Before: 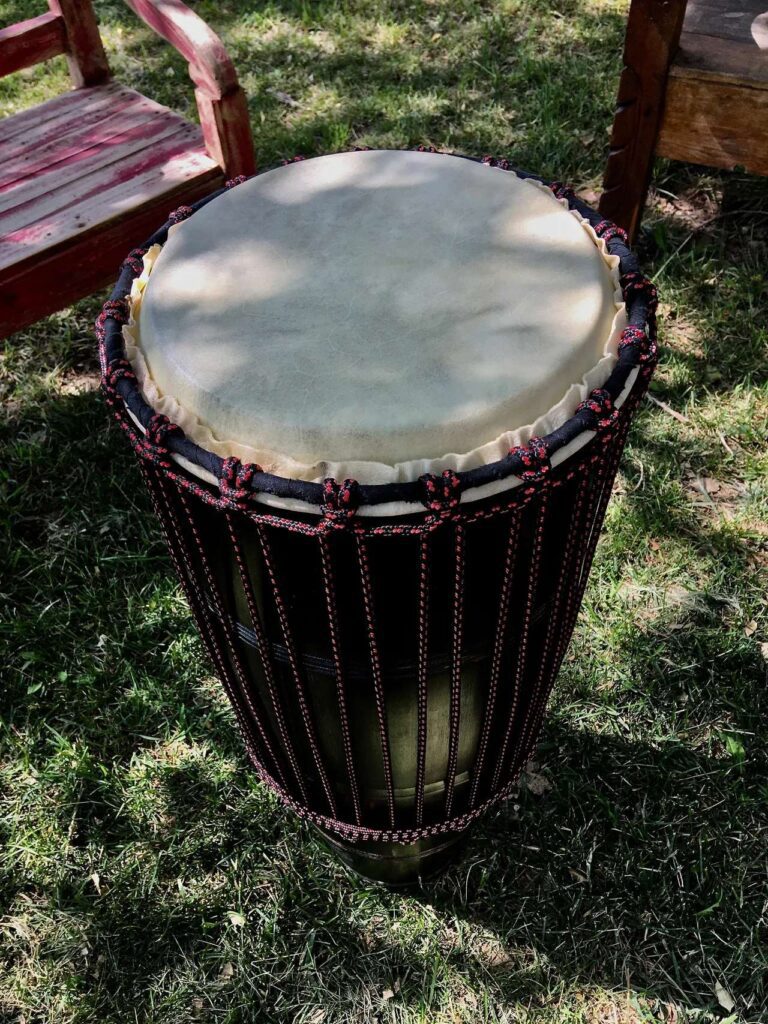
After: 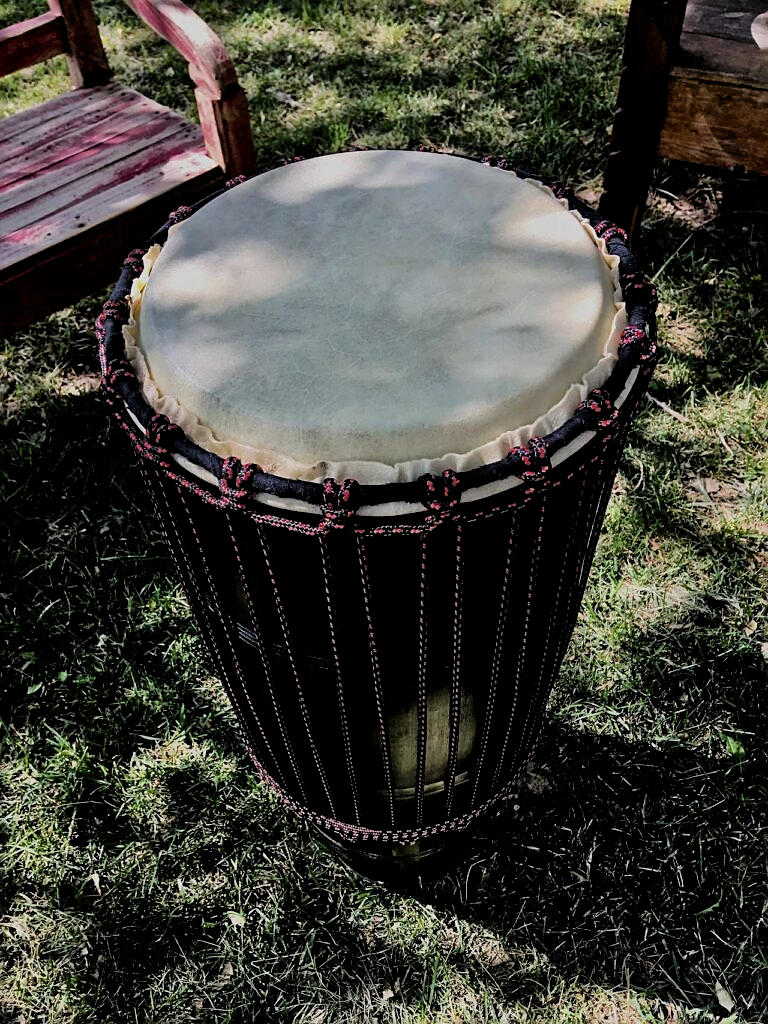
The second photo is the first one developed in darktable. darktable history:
exposure: black level correction 0.002, compensate highlight preservation false
sharpen: on, module defaults
filmic rgb: black relative exposure -5 EV, hardness 2.88, contrast 1.1
